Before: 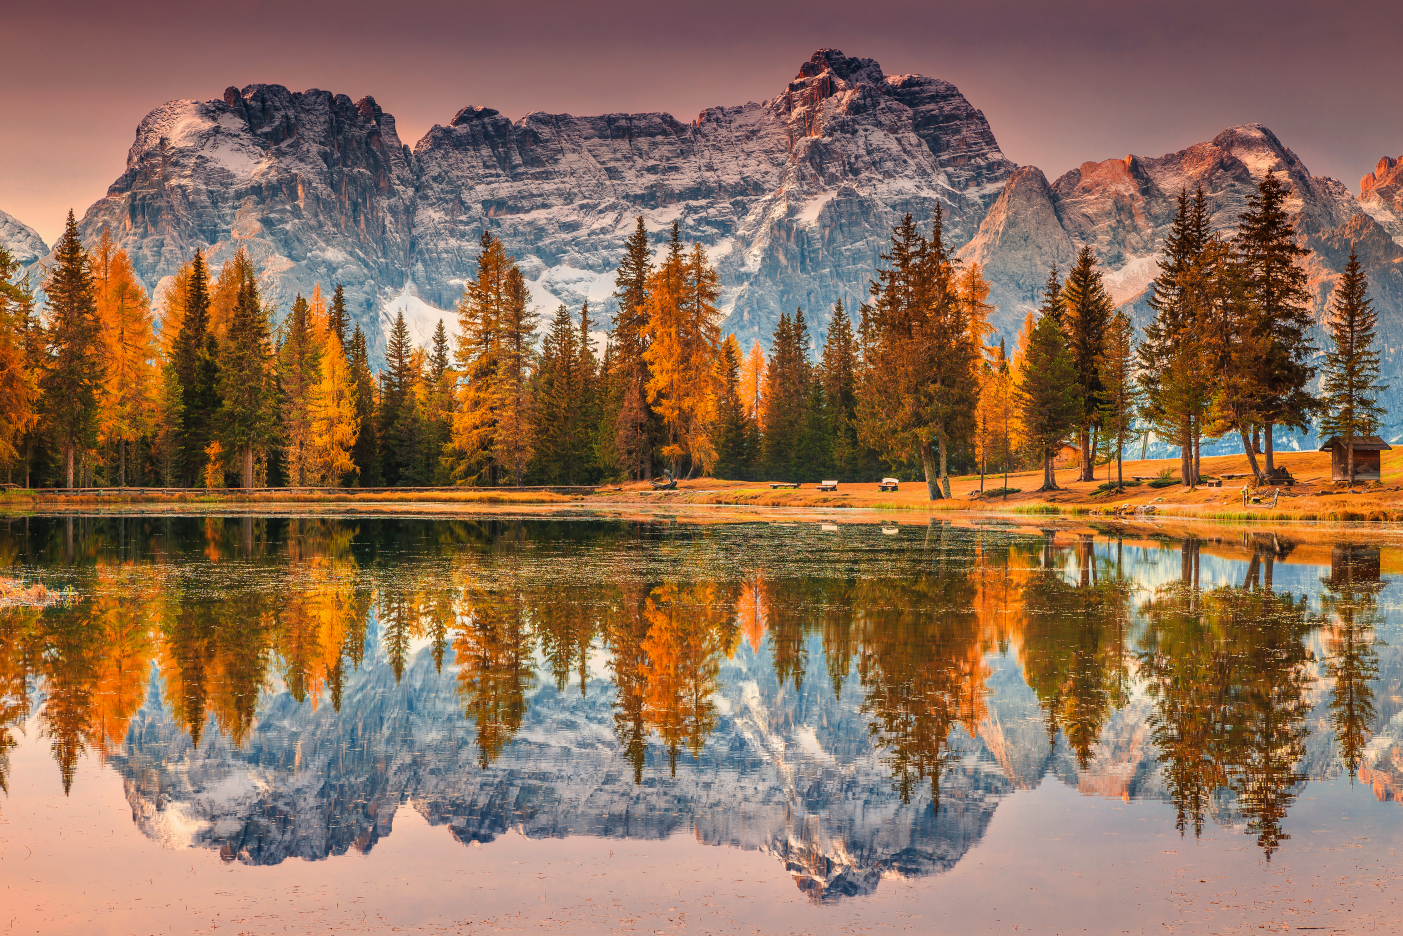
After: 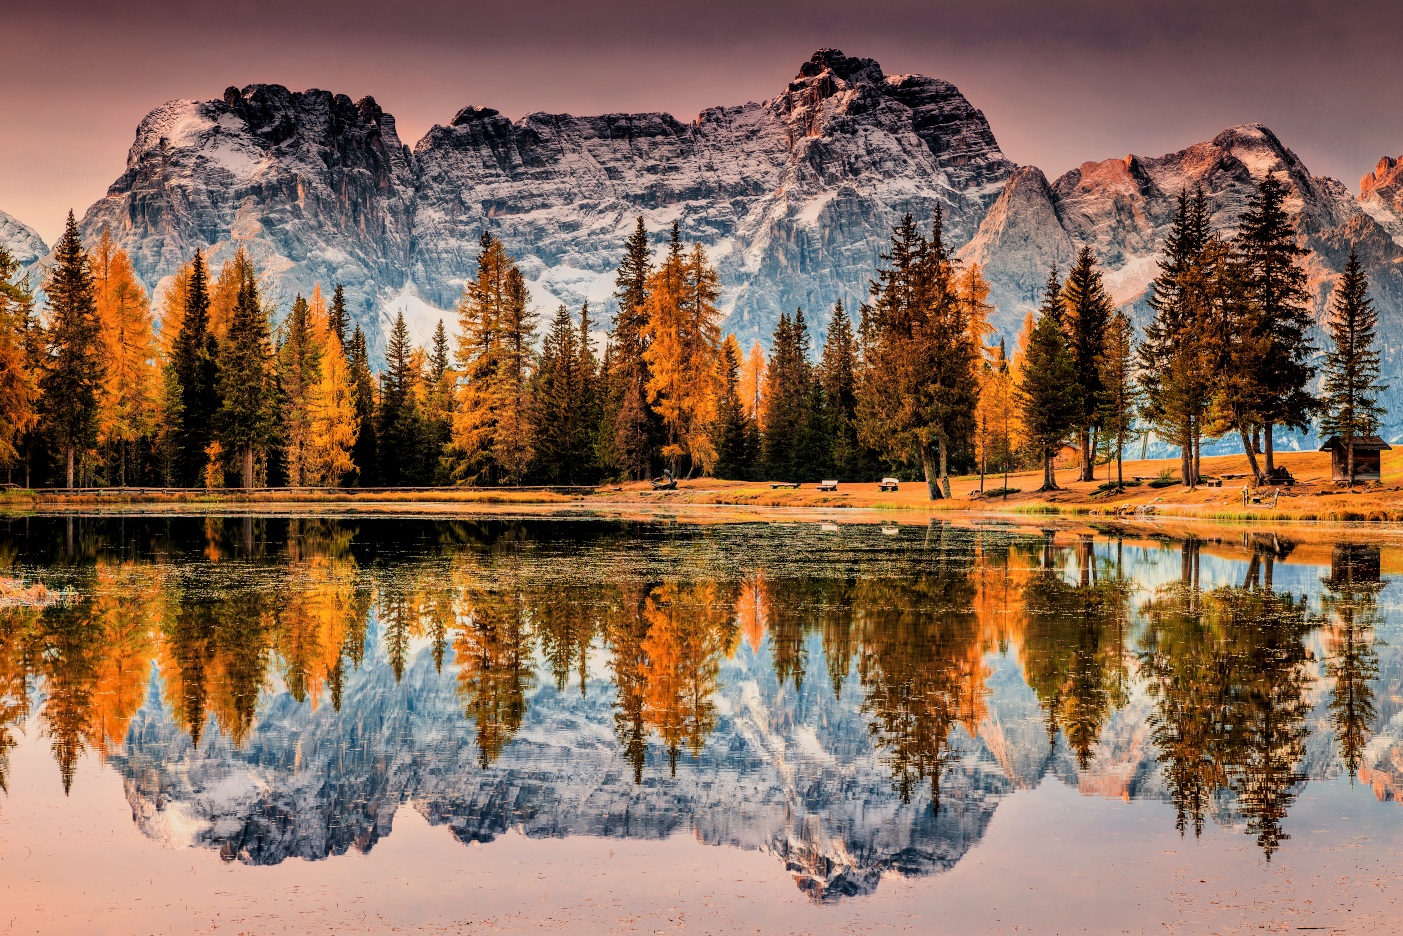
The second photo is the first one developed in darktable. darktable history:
local contrast: highlights 100%, shadows 100%, detail 120%, midtone range 0.2
filmic rgb: black relative exposure -5 EV, hardness 2.88, contrast 1.4, highlights saturation mix -20%
